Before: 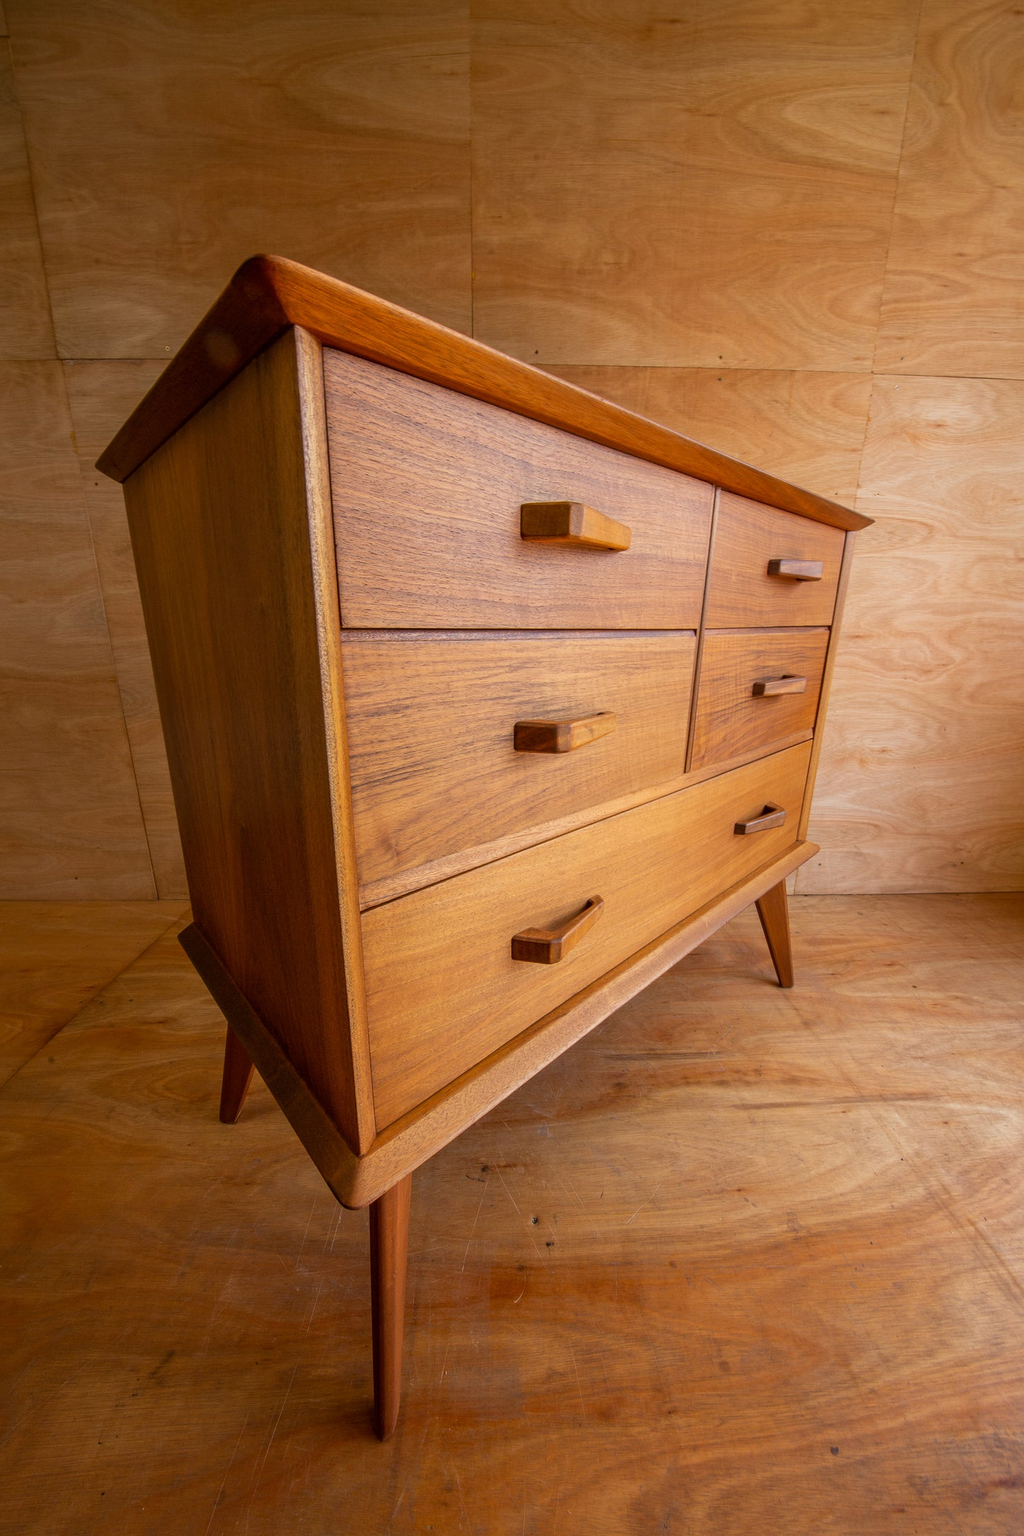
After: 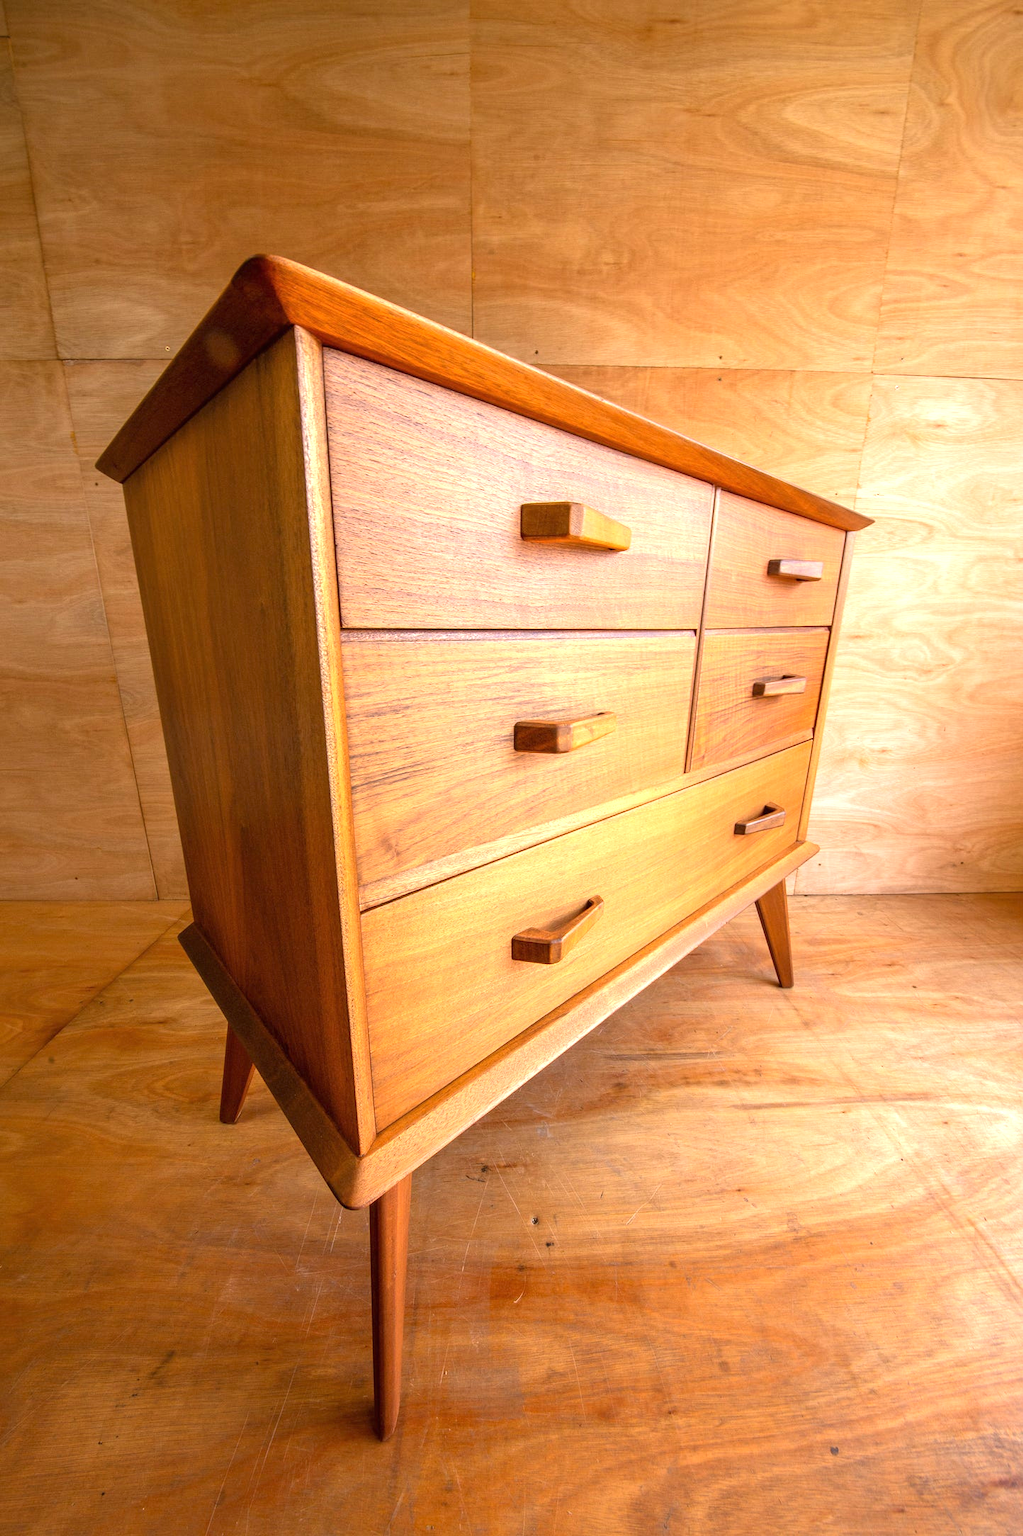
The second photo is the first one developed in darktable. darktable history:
exposure: black level correction 0, exposure 1.125 EV, compensate highlight preservation false
